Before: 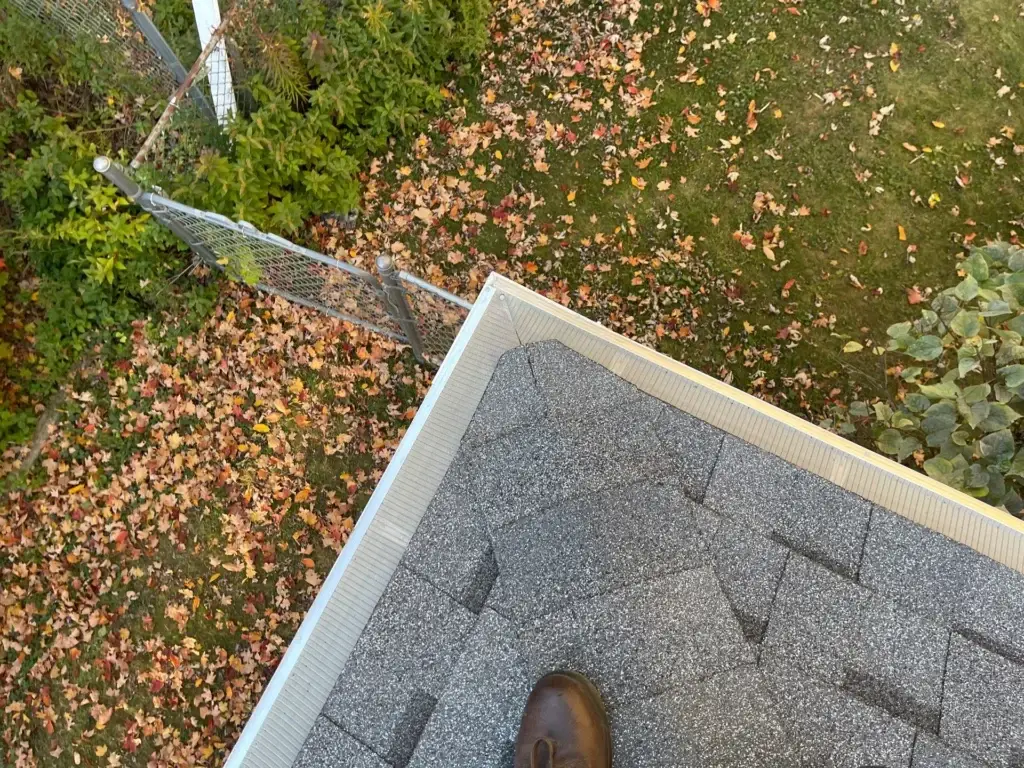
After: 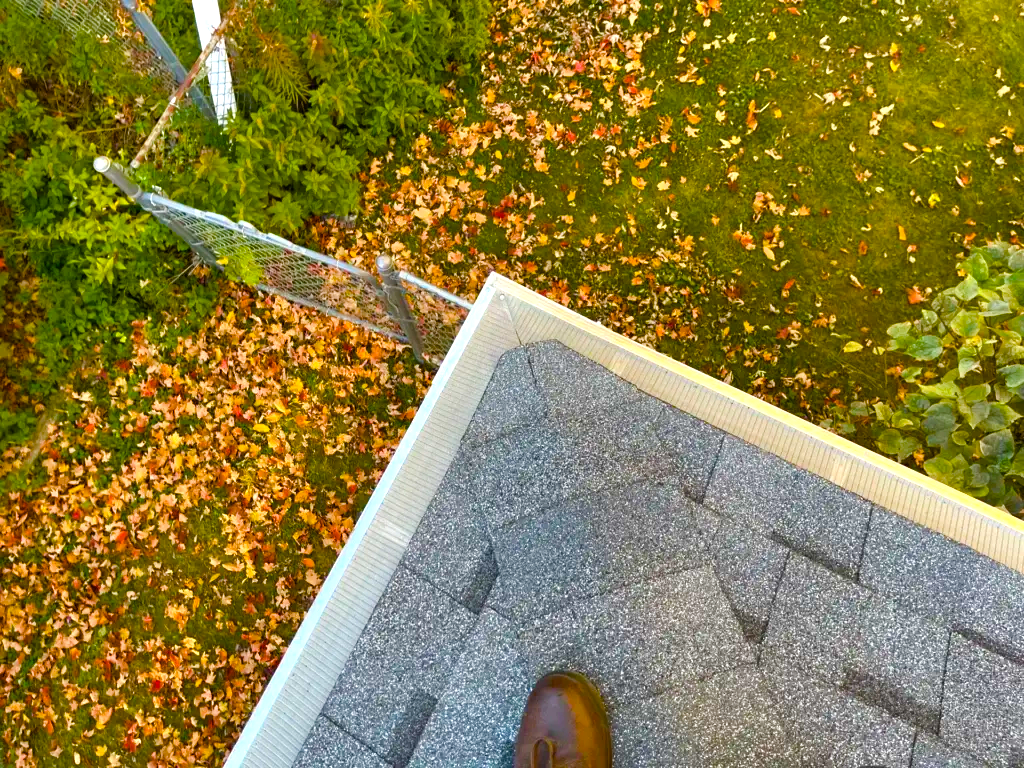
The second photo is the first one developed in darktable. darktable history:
color balance rgb: linear chroma grading › shadows 10%, linear chroma grading › highlights 10%, linear chroma grading › global chroma 15%, linear chroma grading › mid-tones 15%, perceptual saturation grading › global saturation 40%, perceptual saturation grading › highlights -25%, perceptual saturation grading › mid-tones 35%, perceptual saturation grading › shadows 35%, perceptual brilliance grading › global brilliance 11.29%, global vibrance 11.29%
shadows and highlights: soften with gaussian
